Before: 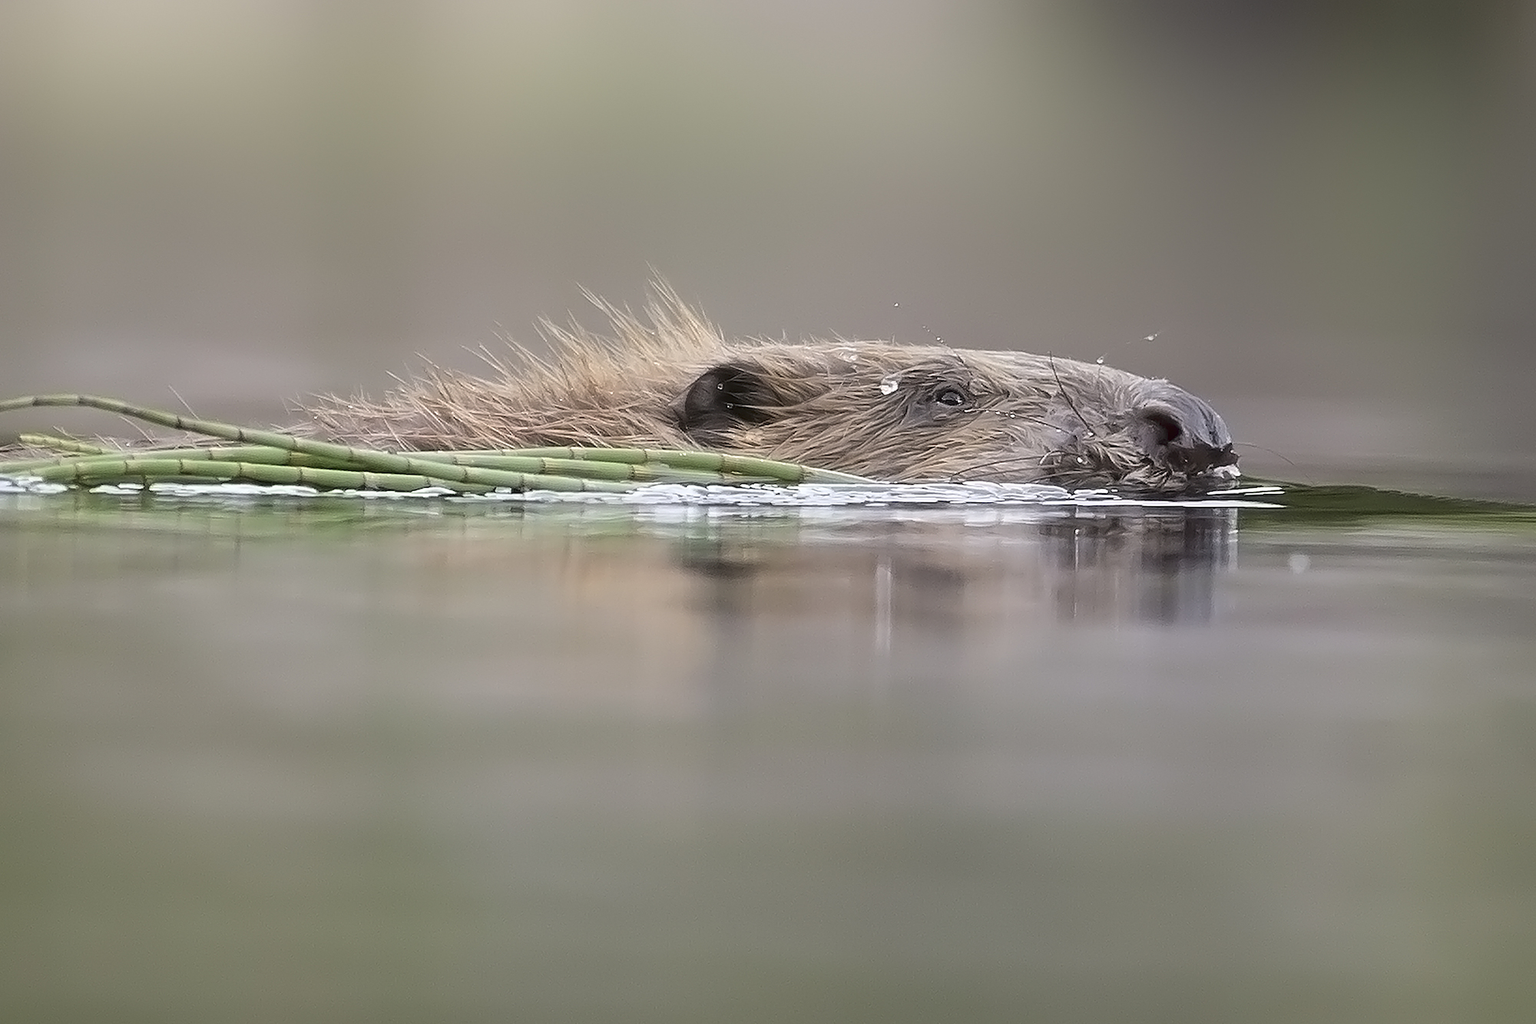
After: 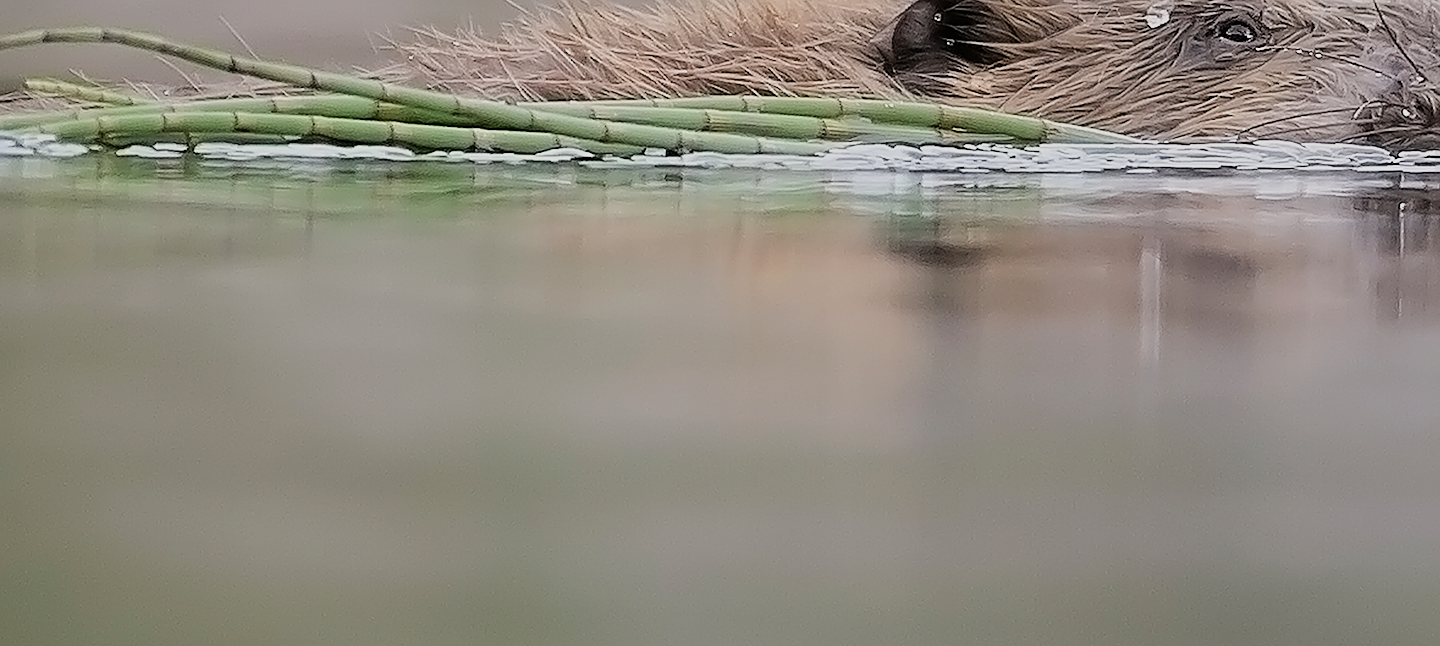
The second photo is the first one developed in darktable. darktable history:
crop: top 36.498%, right 27.964%, bottom 14.995%
tone equalizer: on, module defaults
filmic rgb: black relative exposure -7.65 EV, white relative exposure 4.56 EV, hardness 3.61
sharpen: on, module defaults
